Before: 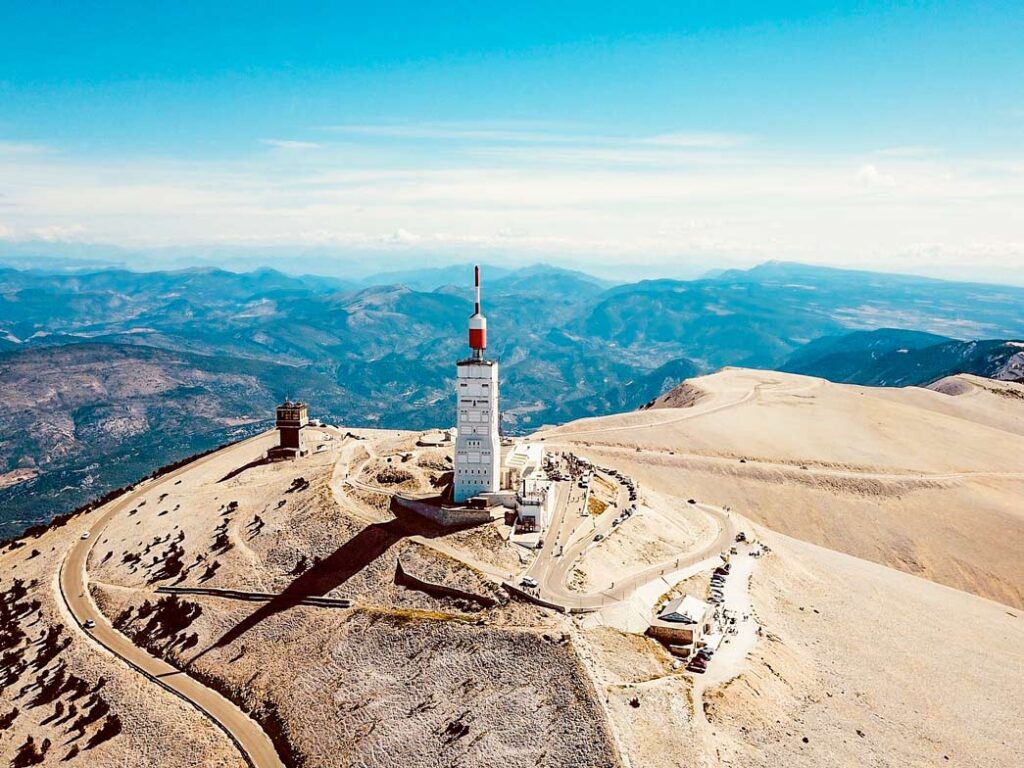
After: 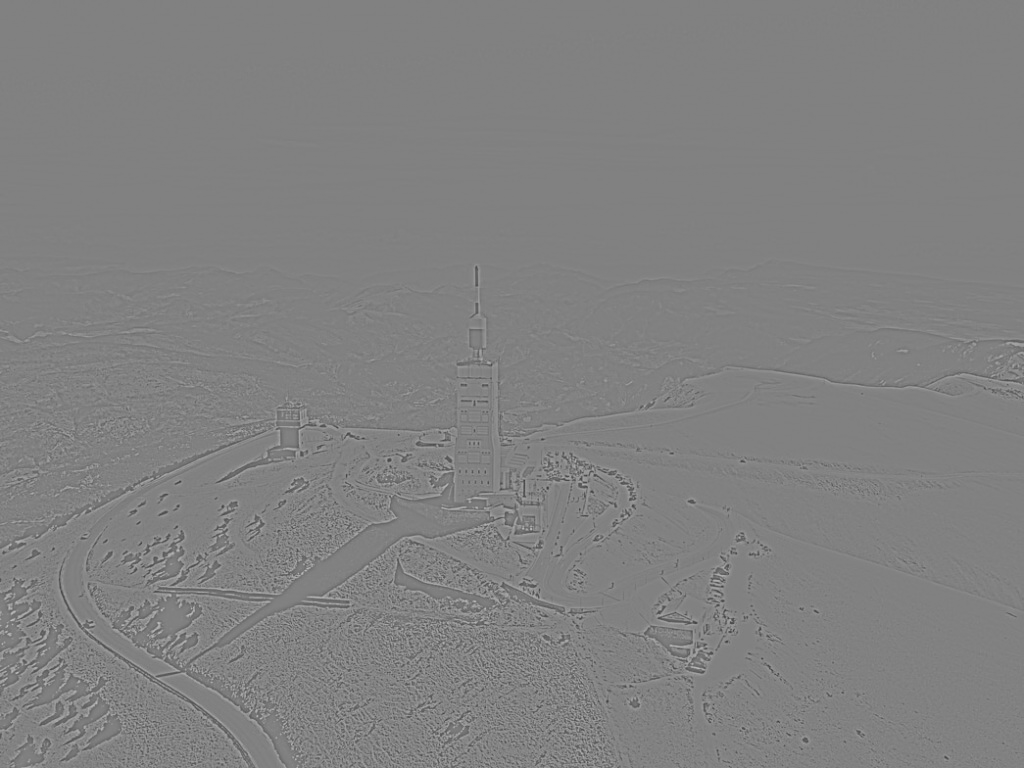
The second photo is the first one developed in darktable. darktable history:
color zones: curves: ch0 [(0, 0.613) (0.01, 0.613) (0.245, 0.448) (0.498, 0.529) (0.642, 0.665) (0.879, 0.777) (0.99, 0.613)]; ch1 [(0, 0.272) (0.219, 0.127) (0.724, 0.346)]
sharpen: amount 0.2
contrast brightness saturation: contrast 0.05, brightness 0.06, saturation 0.01
white balance: red 1.004, blue 1.096
highpass: sharpness 5.84%, contrast boost 8.44%
